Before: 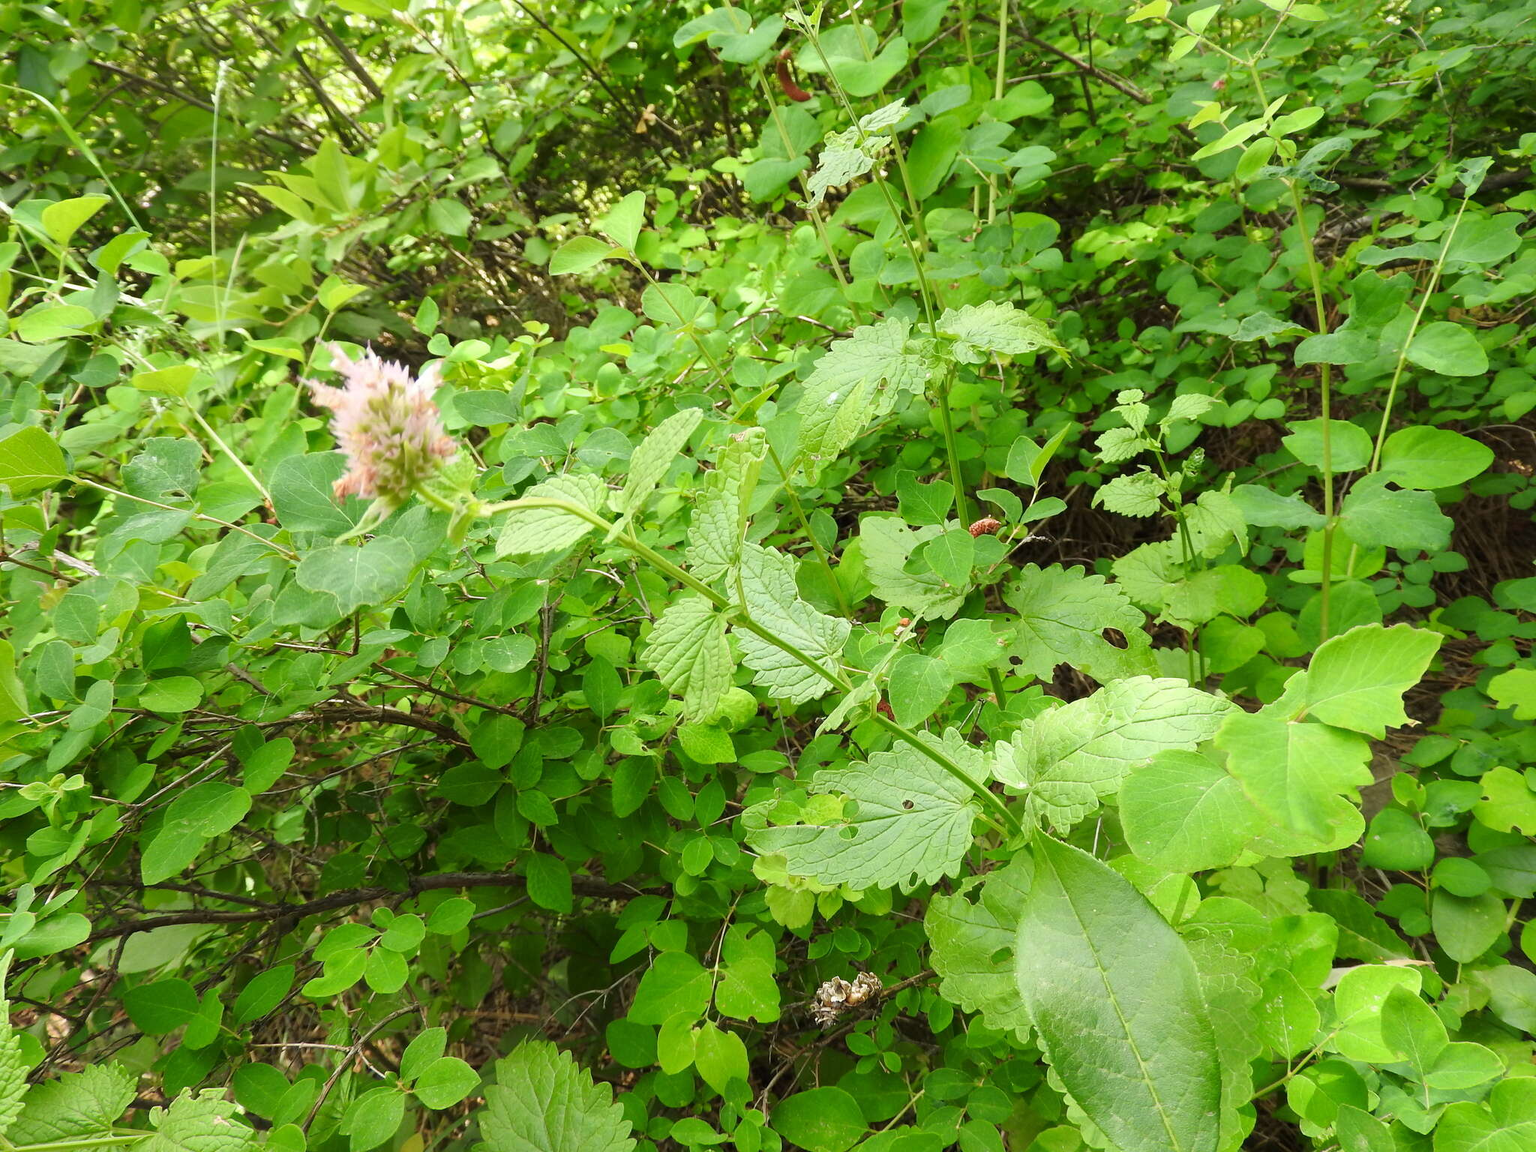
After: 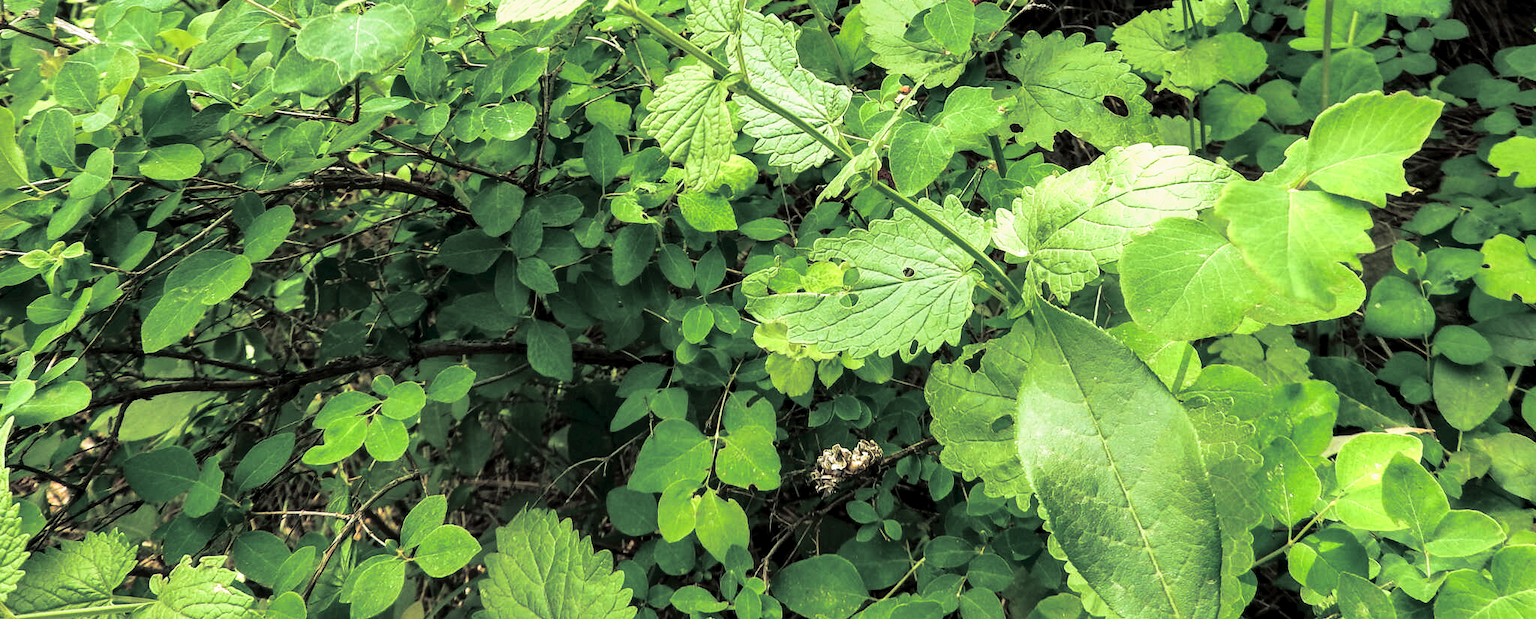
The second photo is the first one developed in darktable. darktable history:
split-toning: shadows › hue 201.6°, shadows › saturation 0.16, highlights › hue 50.4°, highlights › saturation 0.2, balance -49.9
crop and rotate: top 46.237%
velvia: strength 56%
local contrast: highlights 65%, shadows 54%, detail 169%, midtone range 0.514
